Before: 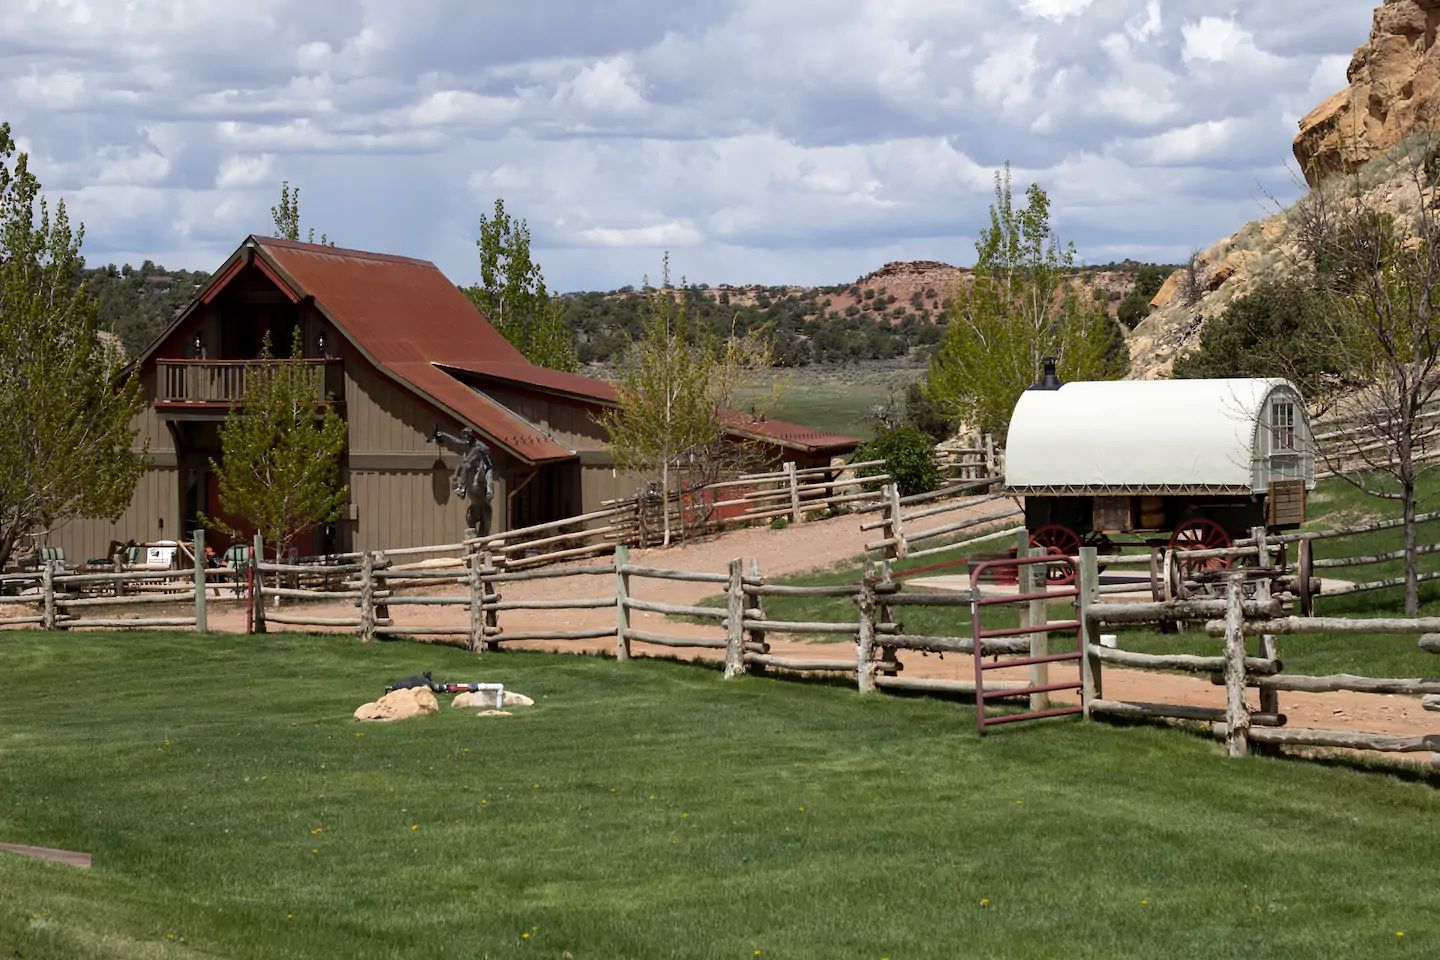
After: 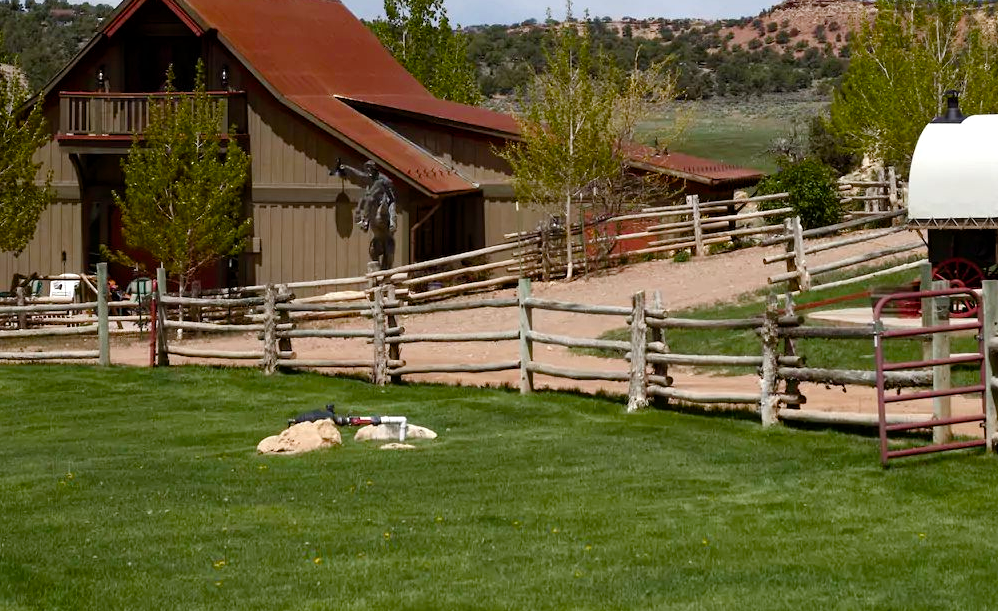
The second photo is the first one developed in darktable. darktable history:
crop: left 6.754%, top 27.851%, right 23.872%, bottom 8.488%
exposure: compensate highlight preservation false
color balance rgb: perceptual saturation grading › global saturation 20%, perceptual saturation grading › highlights -50.207%, perceptual saturation grading › shadows 30.106%, global vibrance 26.804%, contrast 6.256%
